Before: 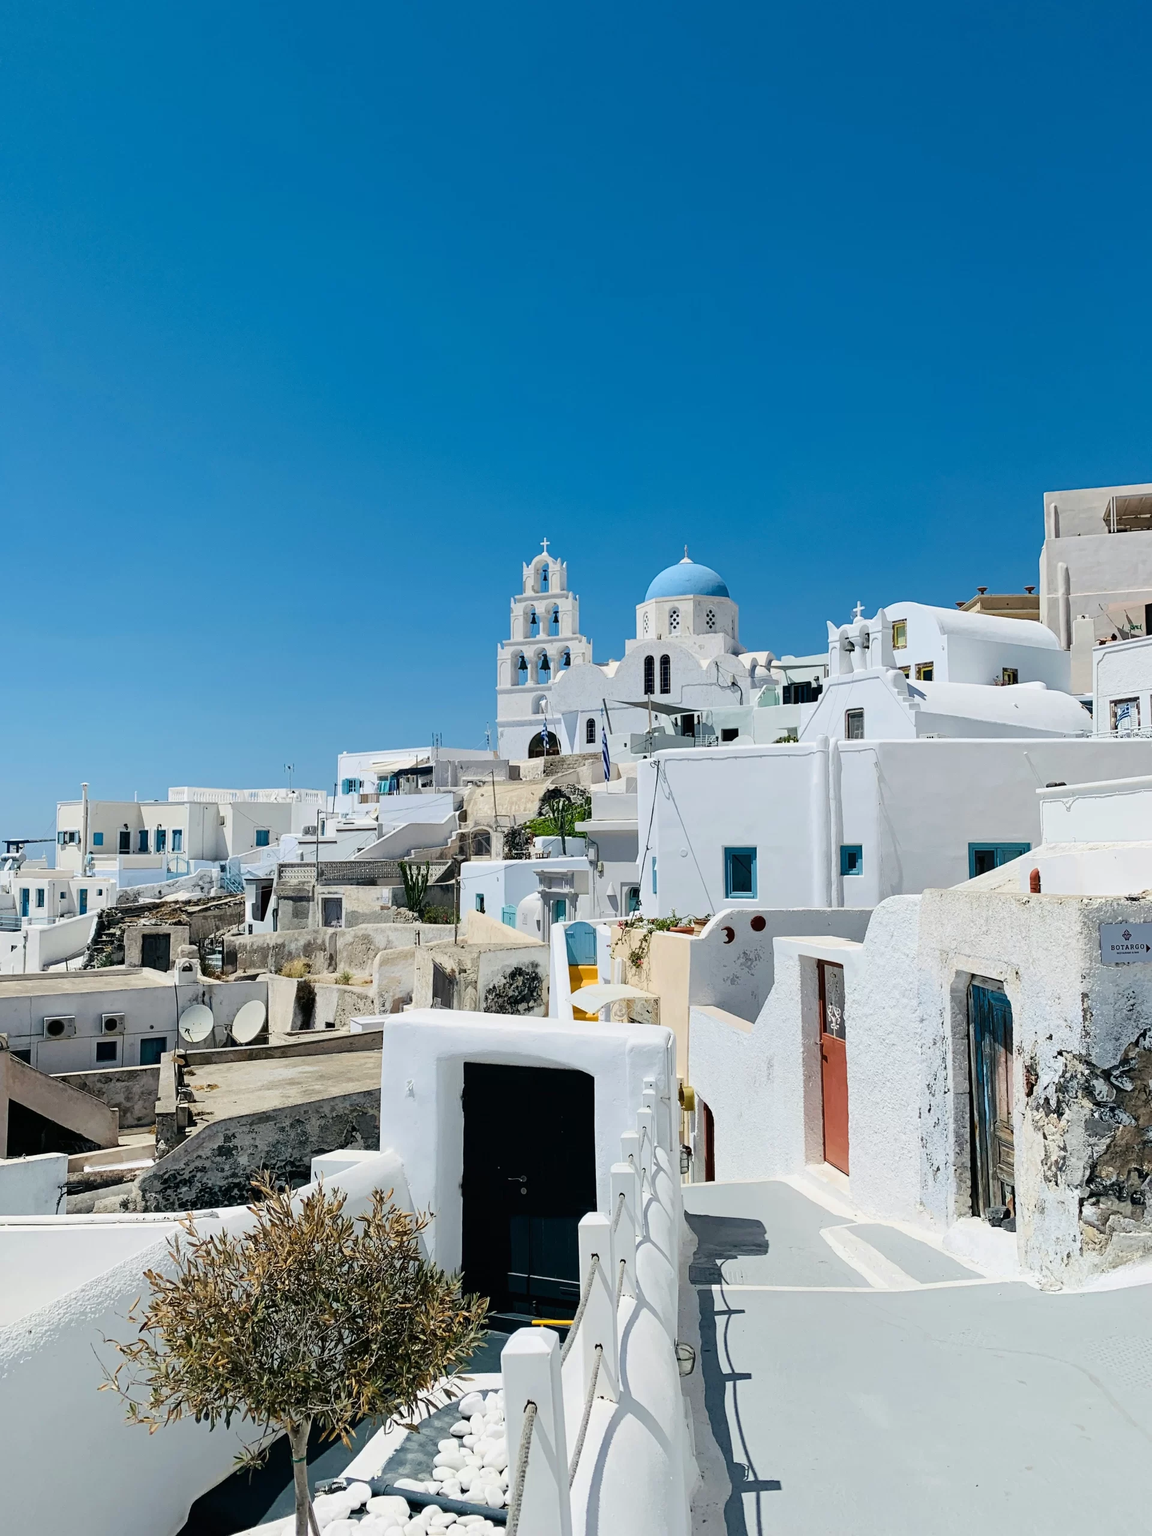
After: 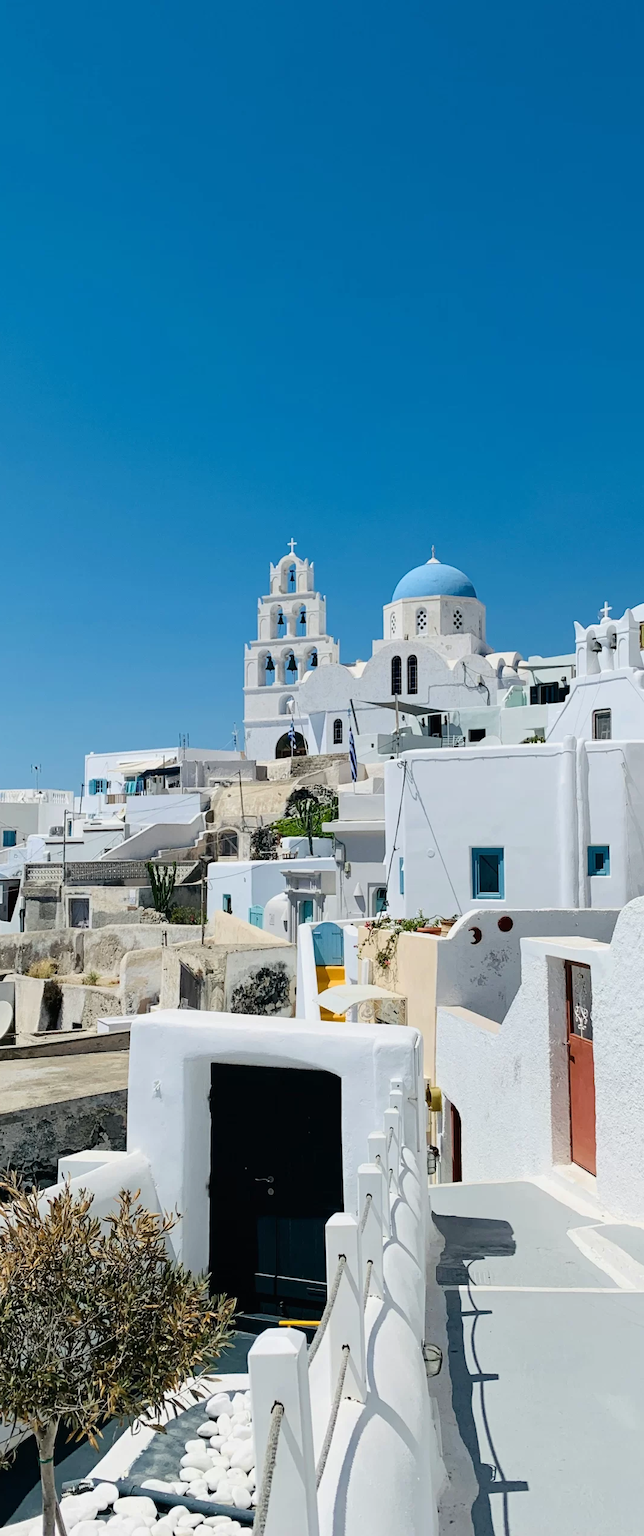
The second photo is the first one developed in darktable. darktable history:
crop: left 21.99%, right 22.111%, bottom 0.009%
